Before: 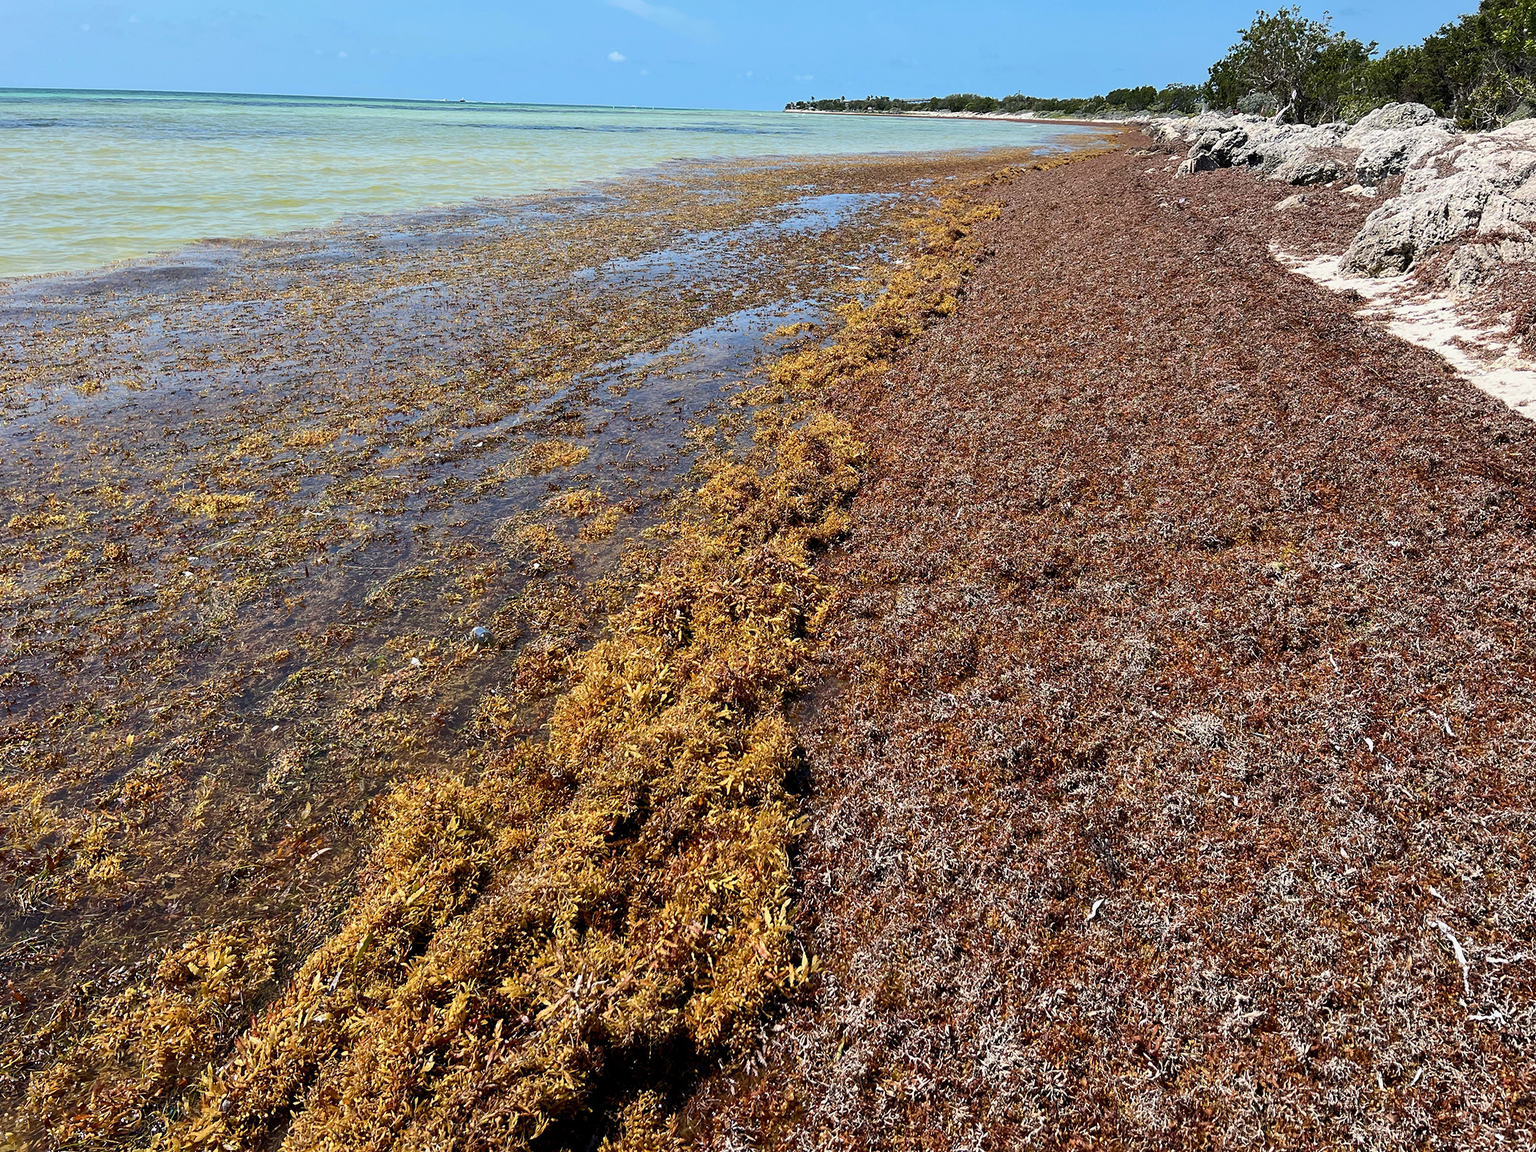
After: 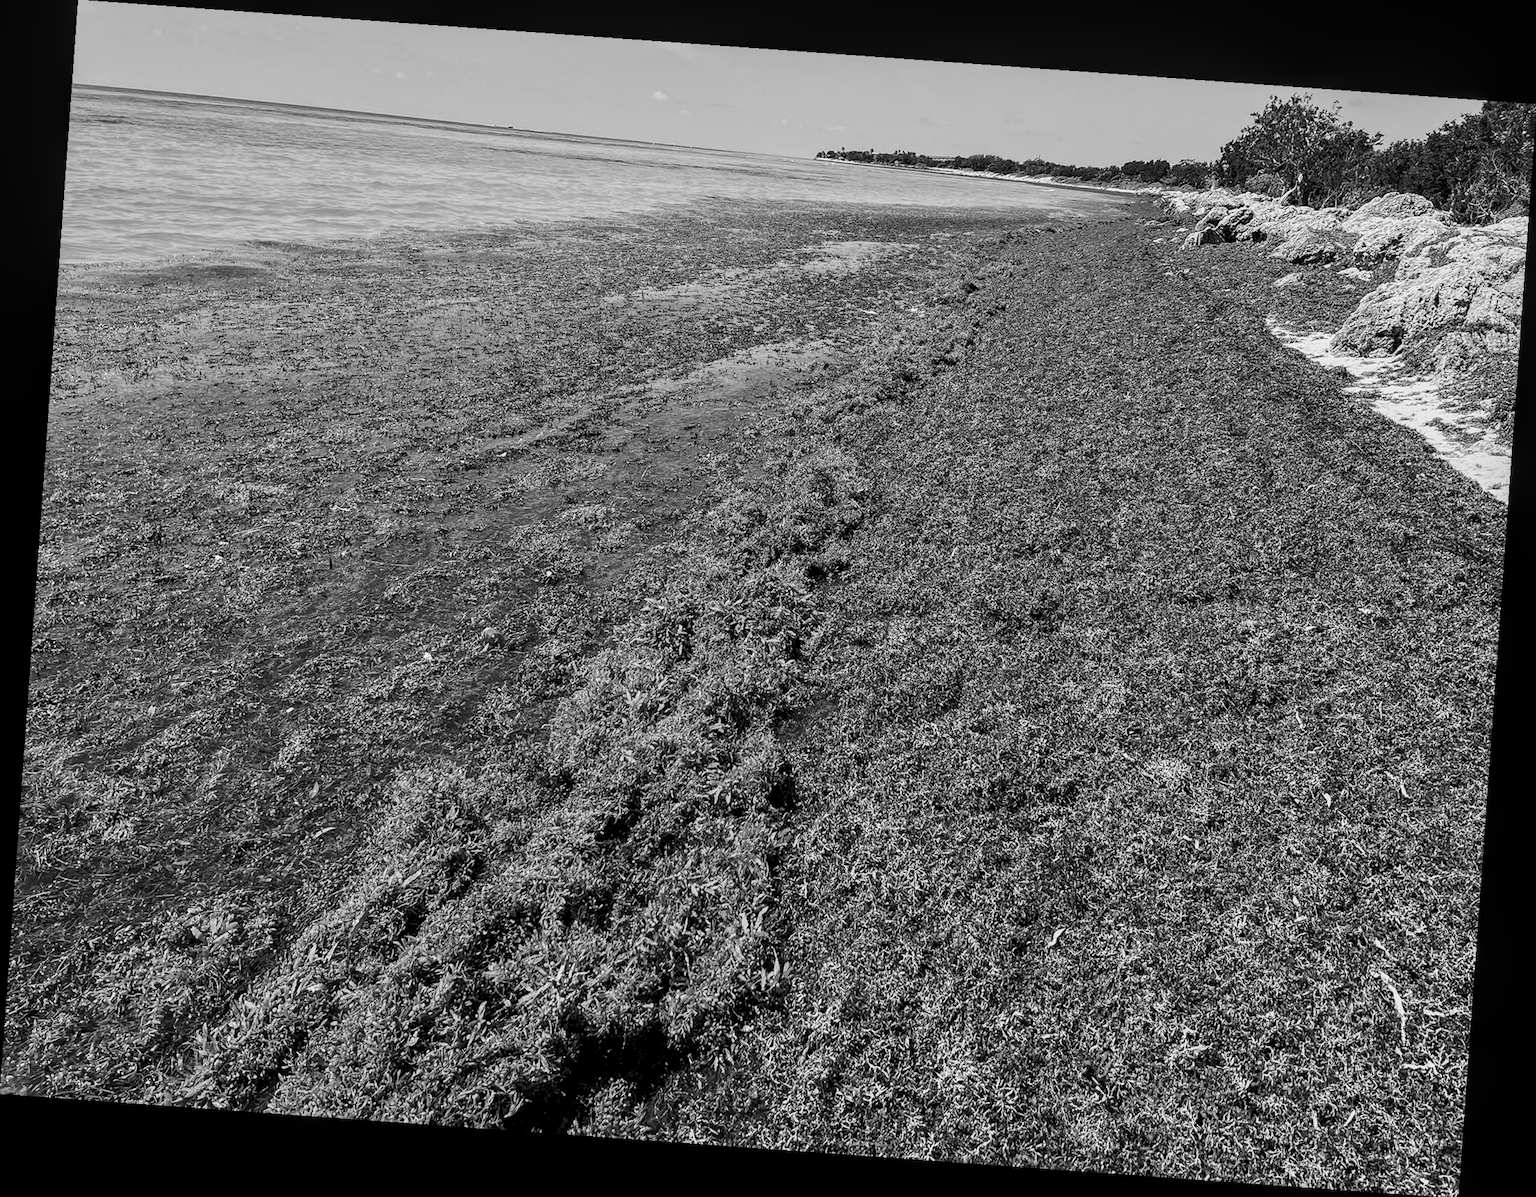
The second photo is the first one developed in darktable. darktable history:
color calibration: output gray [0.22, 0.42, 0.37, 0], gray › normalize channels true, illuminant same as pipeline (D50), adaptation XYZ, x 0.346, y 0.359, gamut compression 0
rotate and perspective: rotation 4.1°, automatic cropping off
color balance rgb: on, module defaults
local contrast: on, module defaults
